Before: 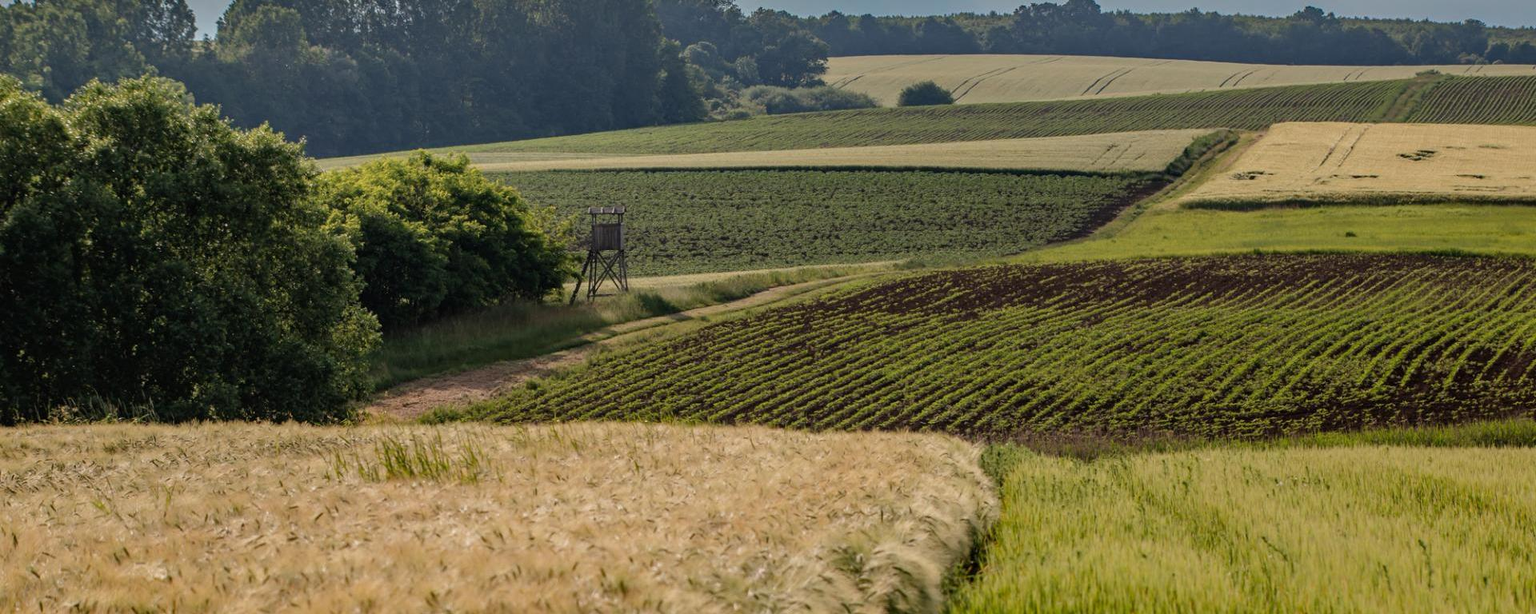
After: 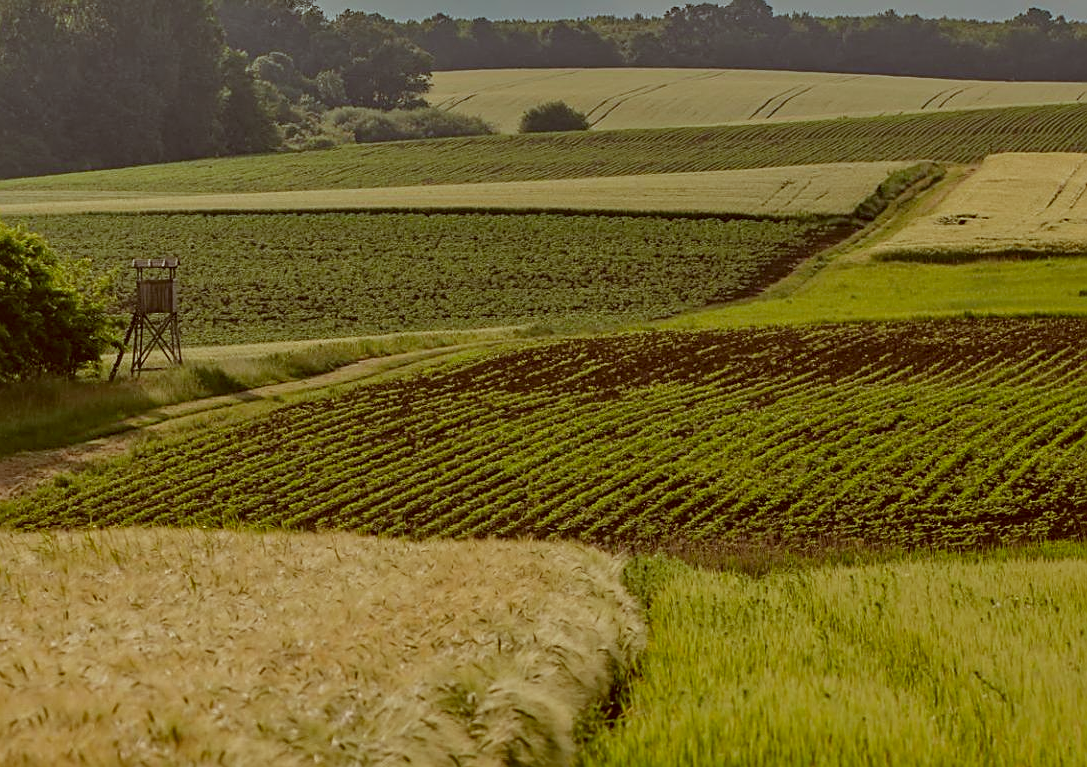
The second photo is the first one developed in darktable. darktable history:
crop: left 31.458%, top 0%, right 11.876%
sharpen: on, module defaults
white balance: red 0.954, blue 1.079
tone equalizer: -8 EV 0.25 EV, -7 EV 0.417 EV, -6 EV 0.417 EV, -5 EV 0.25 EV, -3 EV -0.25 EV, -2 EV -0.417 EV, -1 EV -0.417 EV, +0 EV -0.25 EV, edges refinement/feathering 500, mask exposure compensation -1.57 EV, preserve details guided filter
color correction: highlights a* -5.3, highlights b* 9.8, shadows a* 9.8, shadows b* 24.26
